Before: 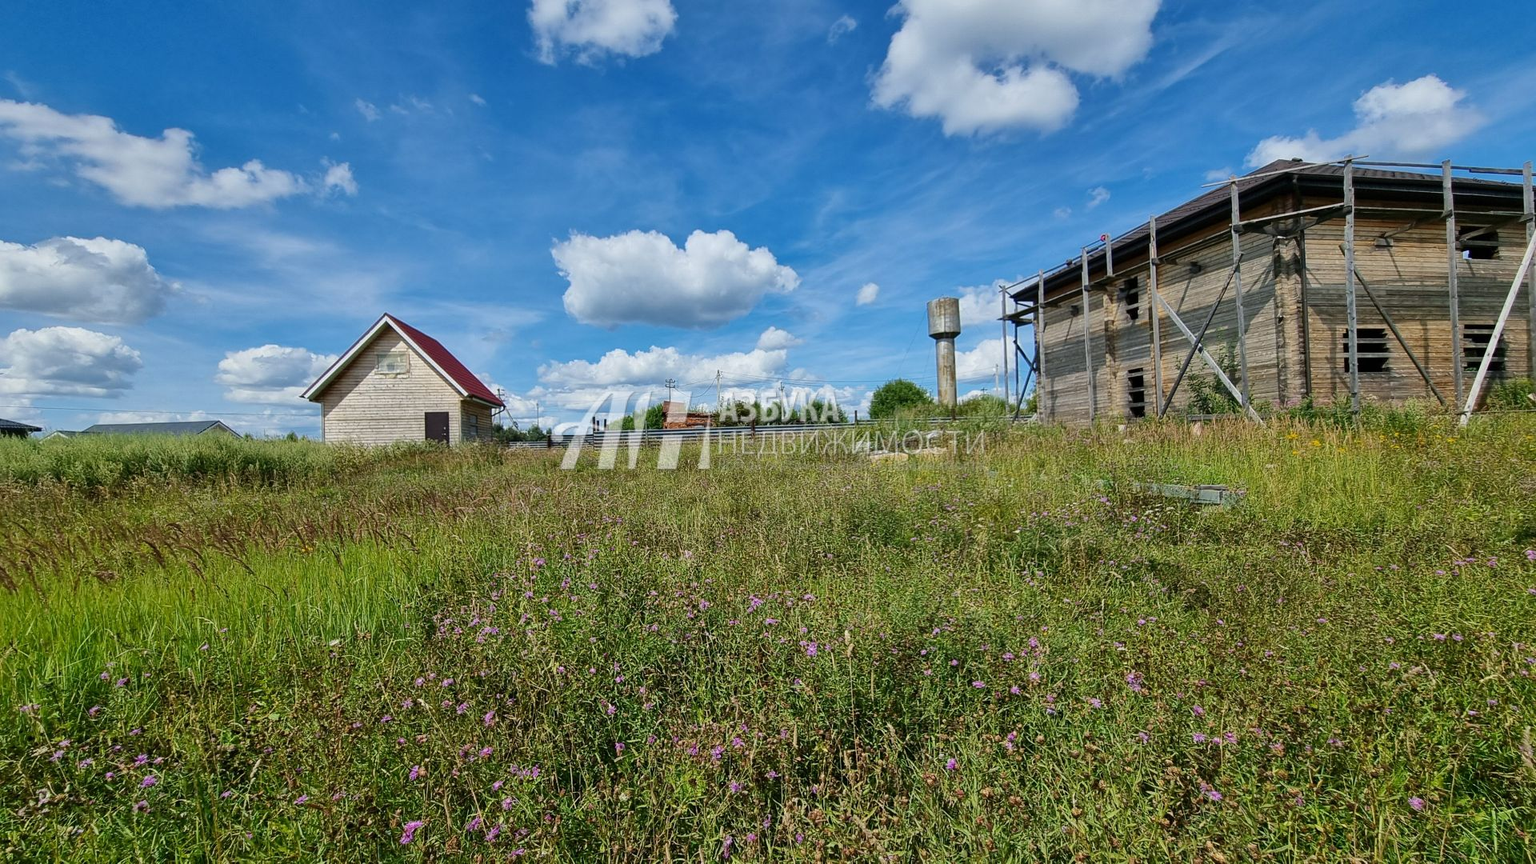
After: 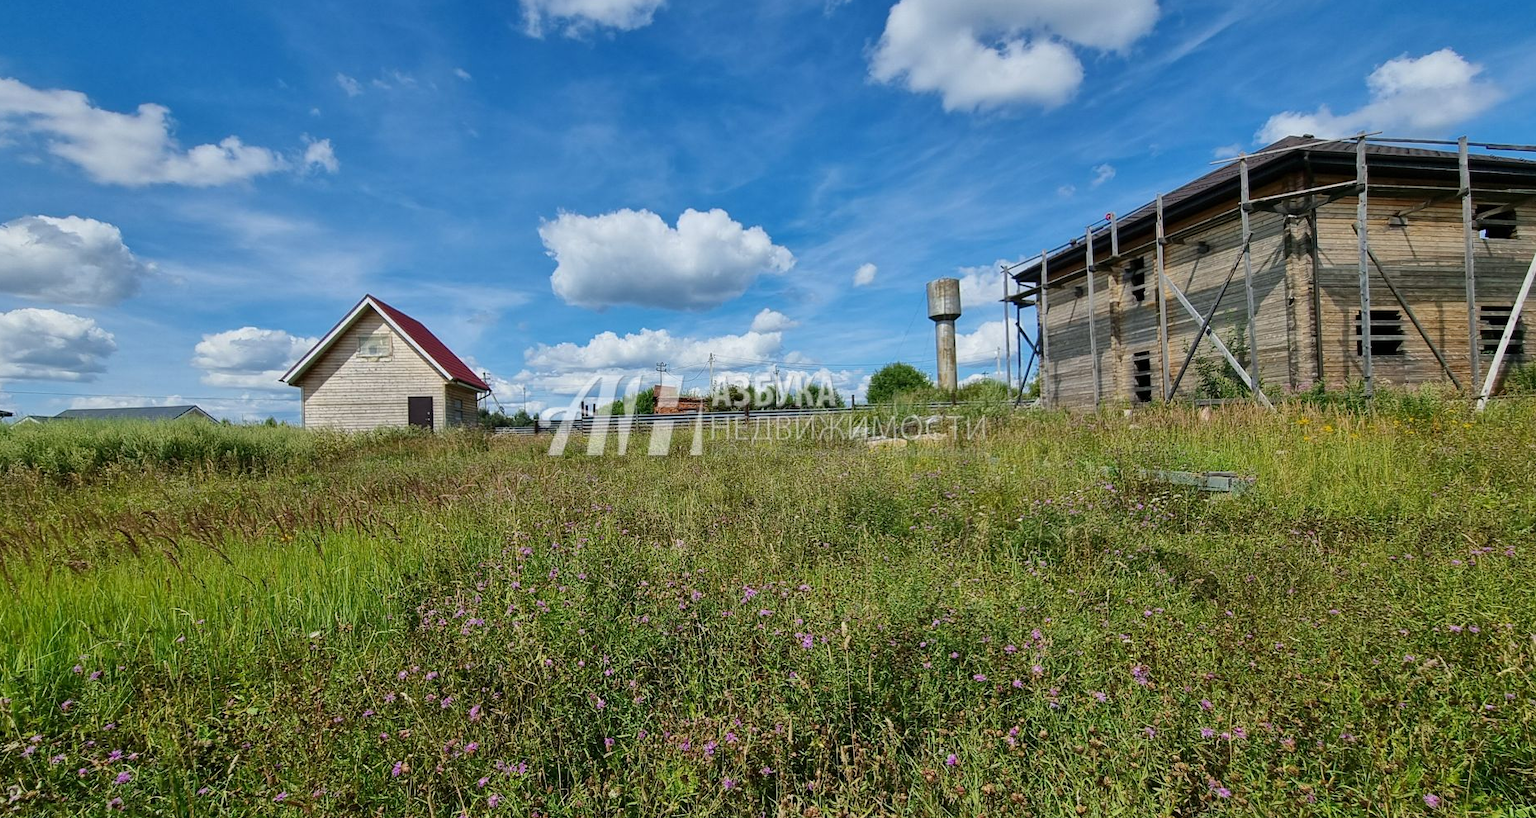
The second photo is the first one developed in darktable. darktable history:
crop: left 1.964%, top 3.251%, right 1.122%, bottom 4.933%
rotate and perspective: automatic cropping off
